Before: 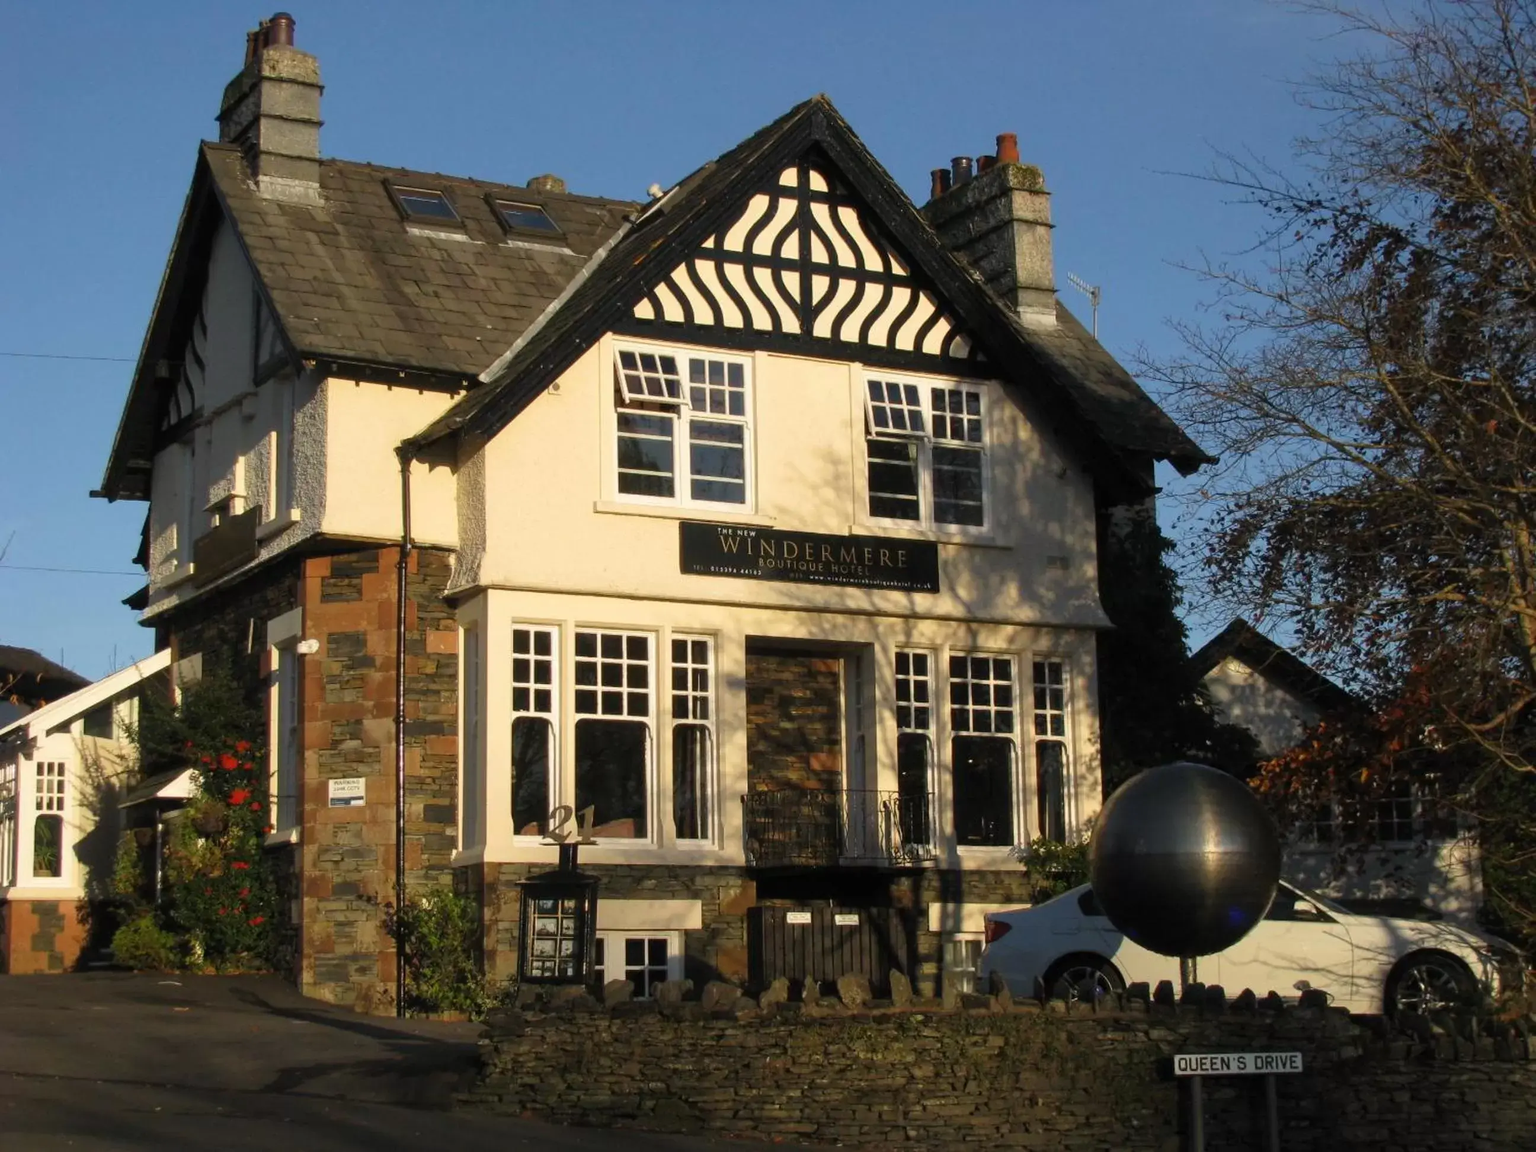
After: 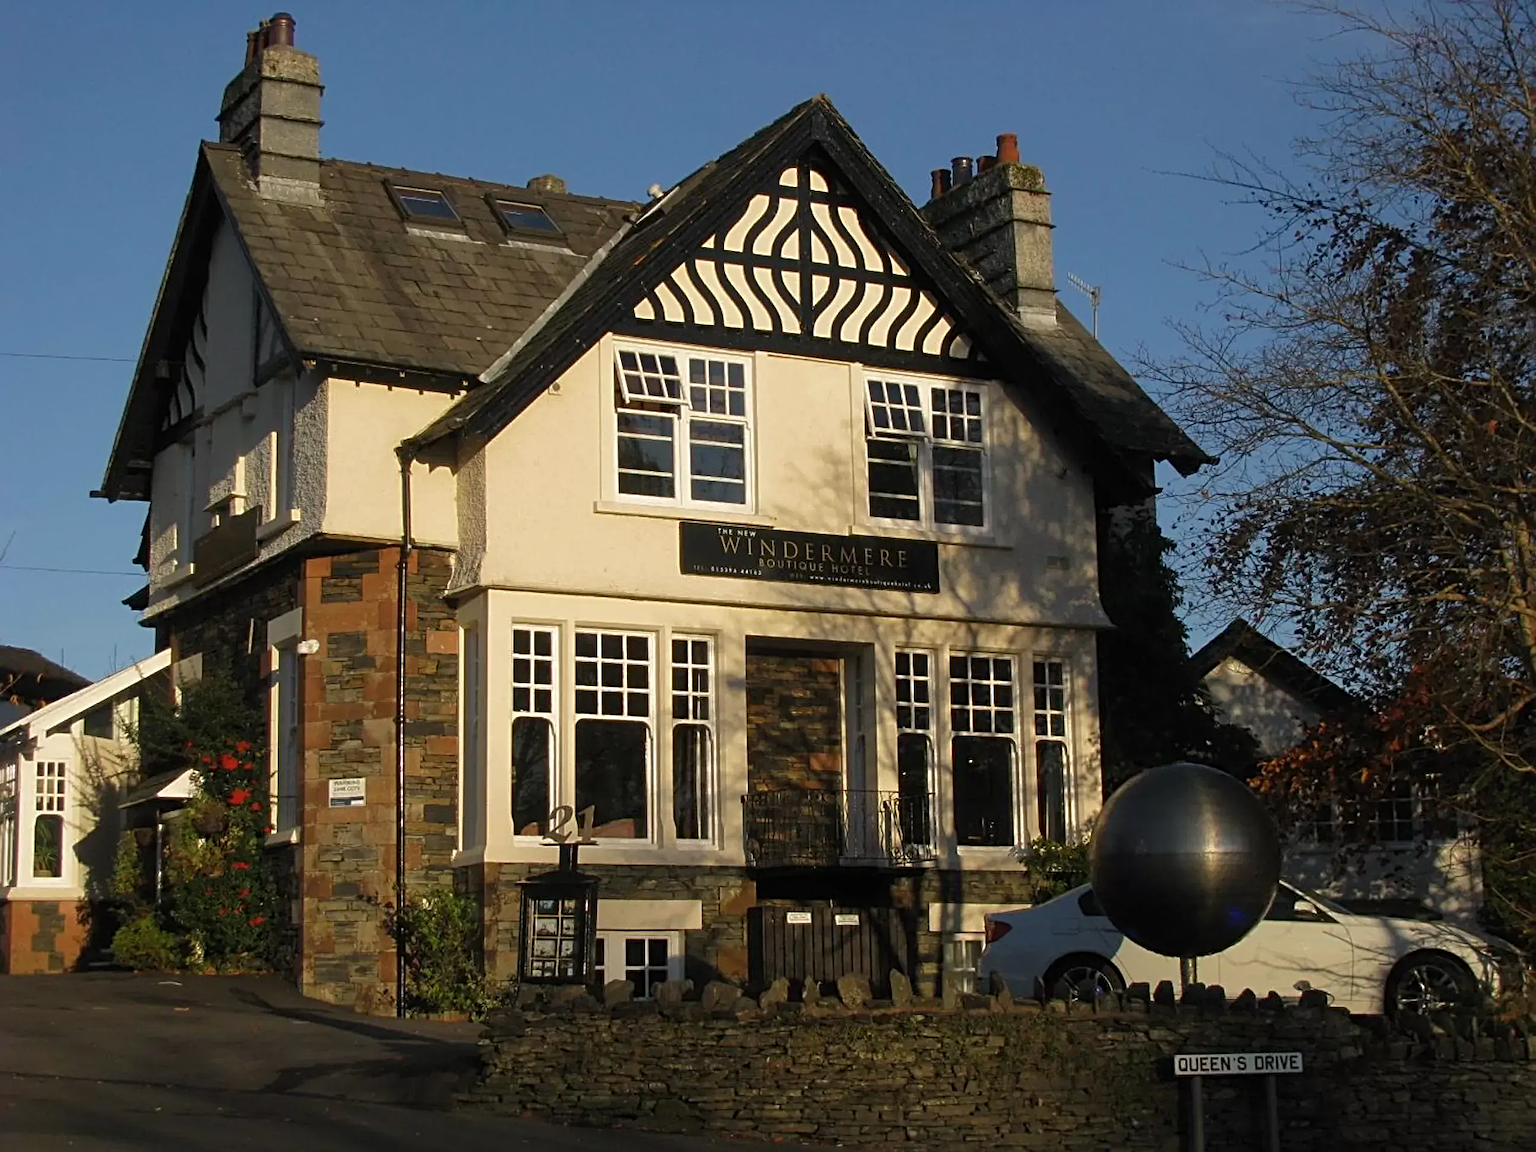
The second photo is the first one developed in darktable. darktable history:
sharpen: radius 4
tone curve: curves: ch0 [(0, 0) (0.568, 0.517) (0.8, 0.717) (1, 1)]
